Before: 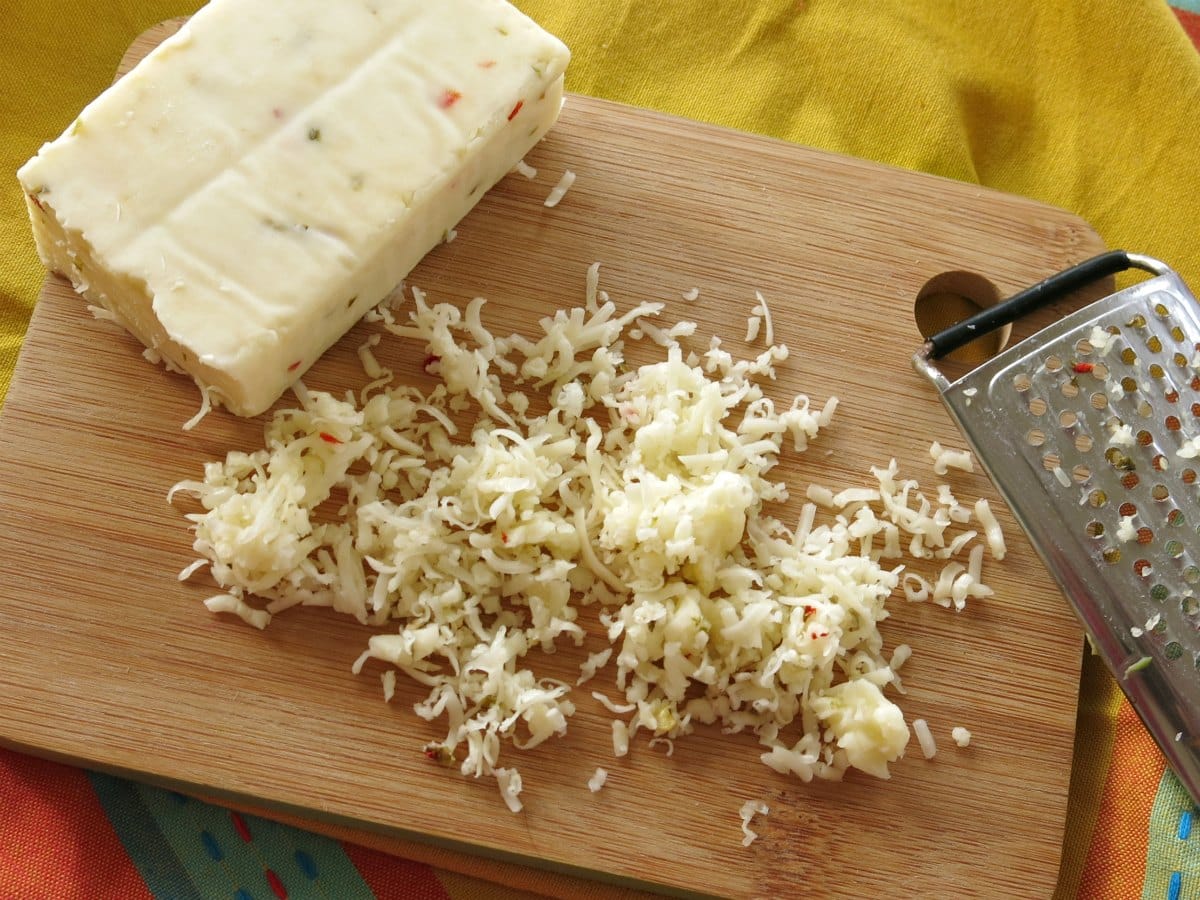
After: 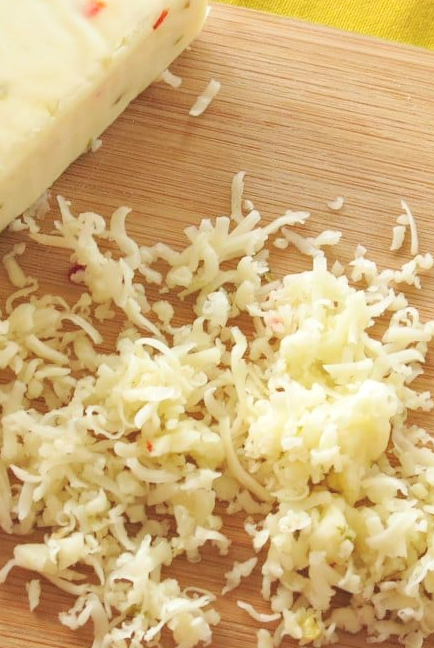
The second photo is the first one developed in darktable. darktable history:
crop and rotate: left 29.622%, top 10.198%, right 34.158%, bottom 17.775%
contrast brightness saturation: contrast 0.098, brightness 0.306, saturation 0.144
